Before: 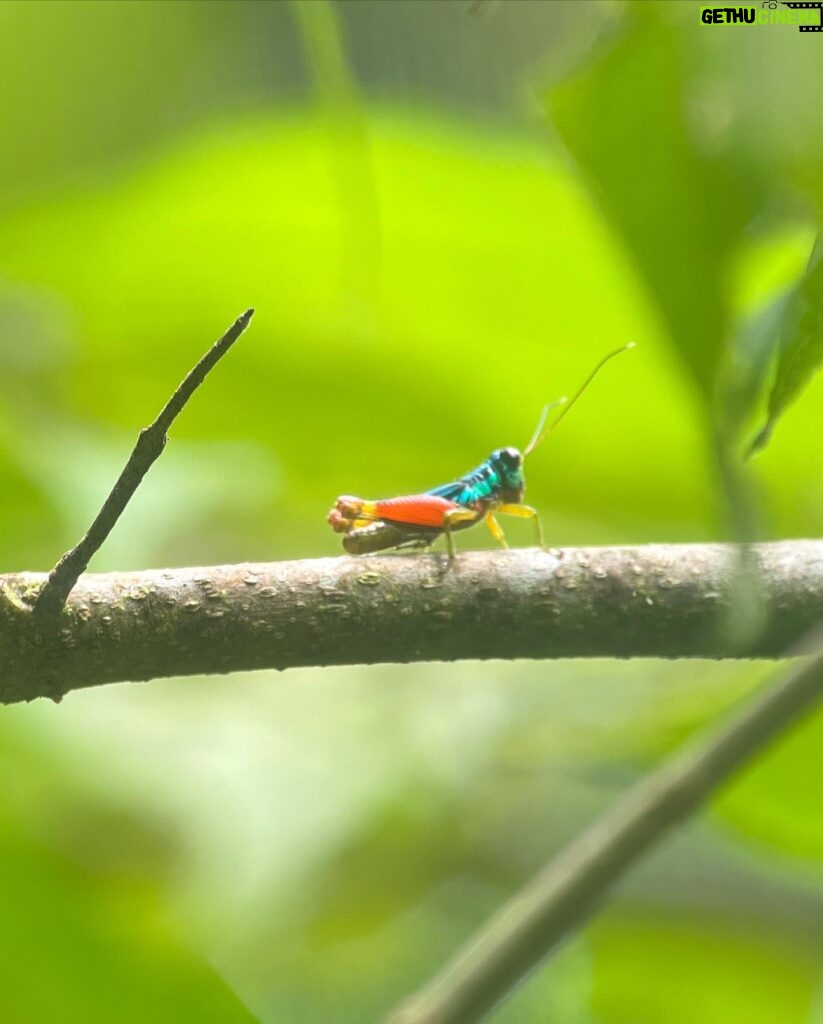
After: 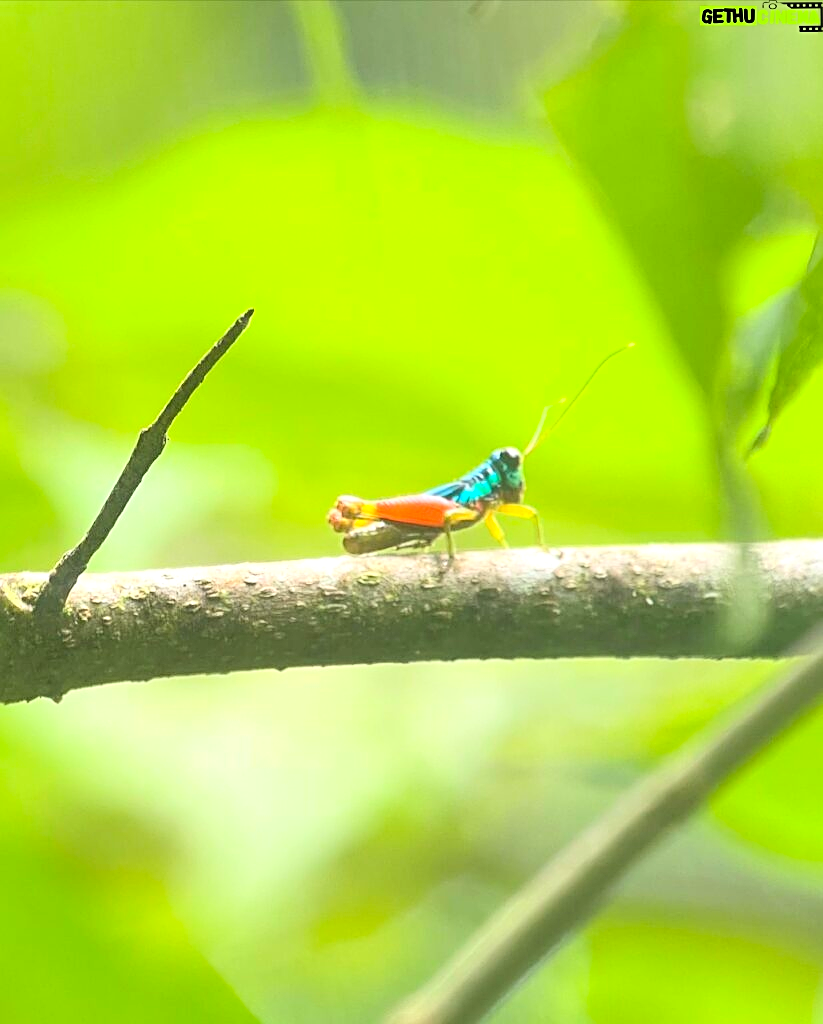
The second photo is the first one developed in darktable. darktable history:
sharpen: on, module defaults
contrast brightness saturation: contrast 0.202, brightness 0.167, saturation 0.23
exposure: exposure 0.299 EV, compensate highlight preservation false
